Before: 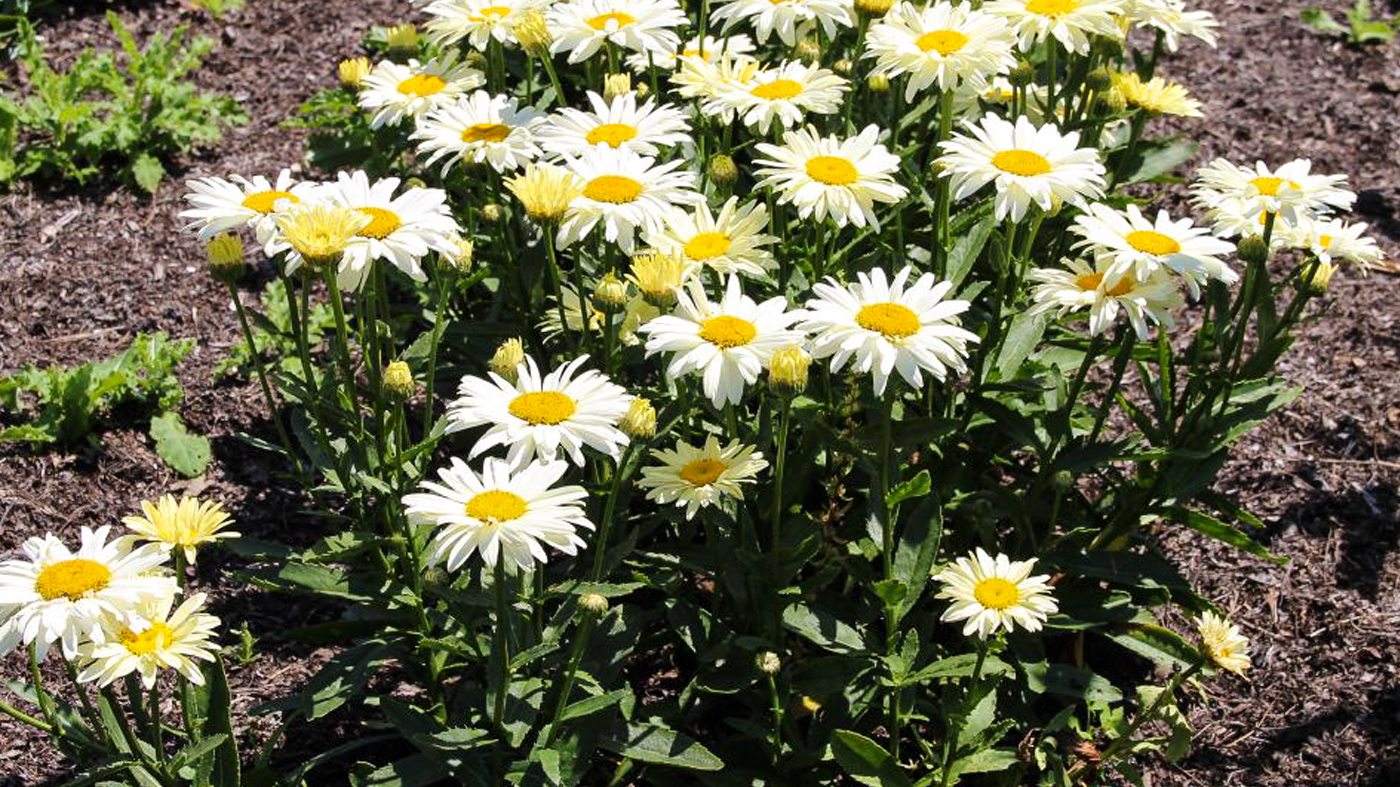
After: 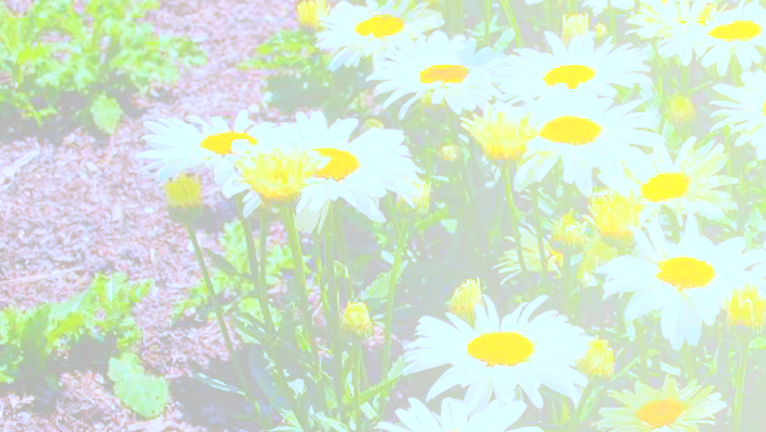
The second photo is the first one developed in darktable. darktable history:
crop and rotate: left 3.047%, top 7.509%, right 42.236%, bottom 37.598%
bloom: size 70%, threshold 25%, strength 70%
white balance: red 0.871, blue 1.249
